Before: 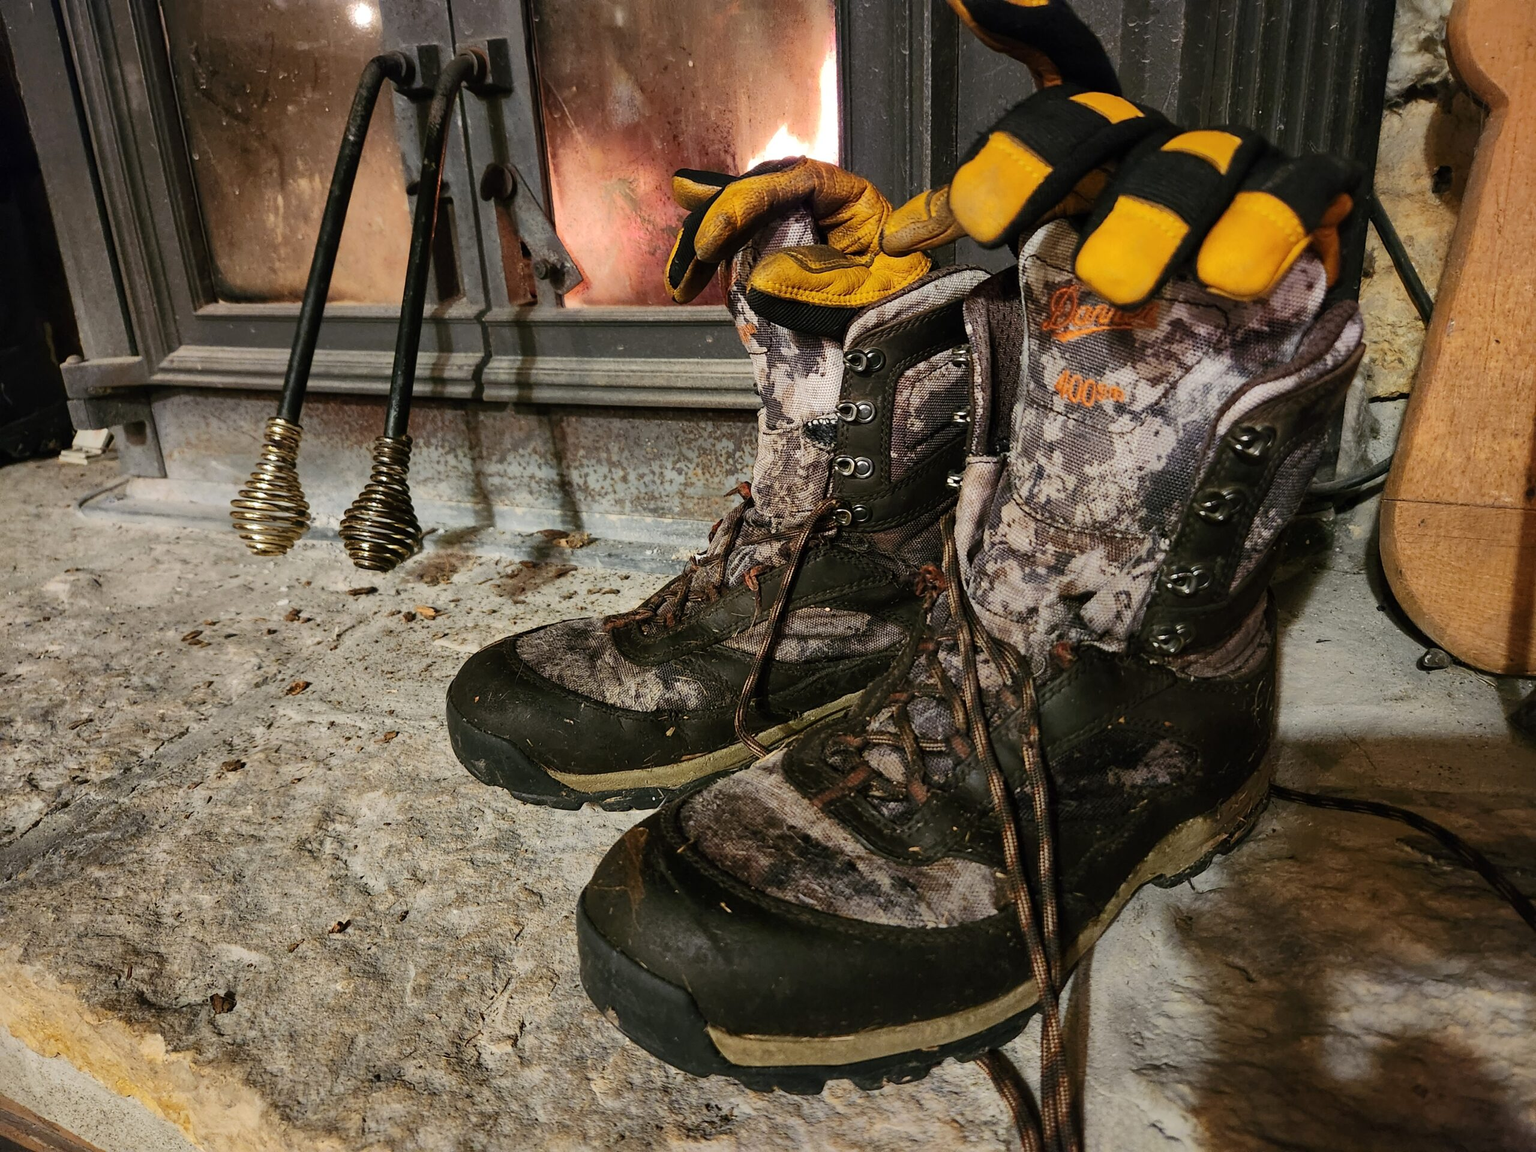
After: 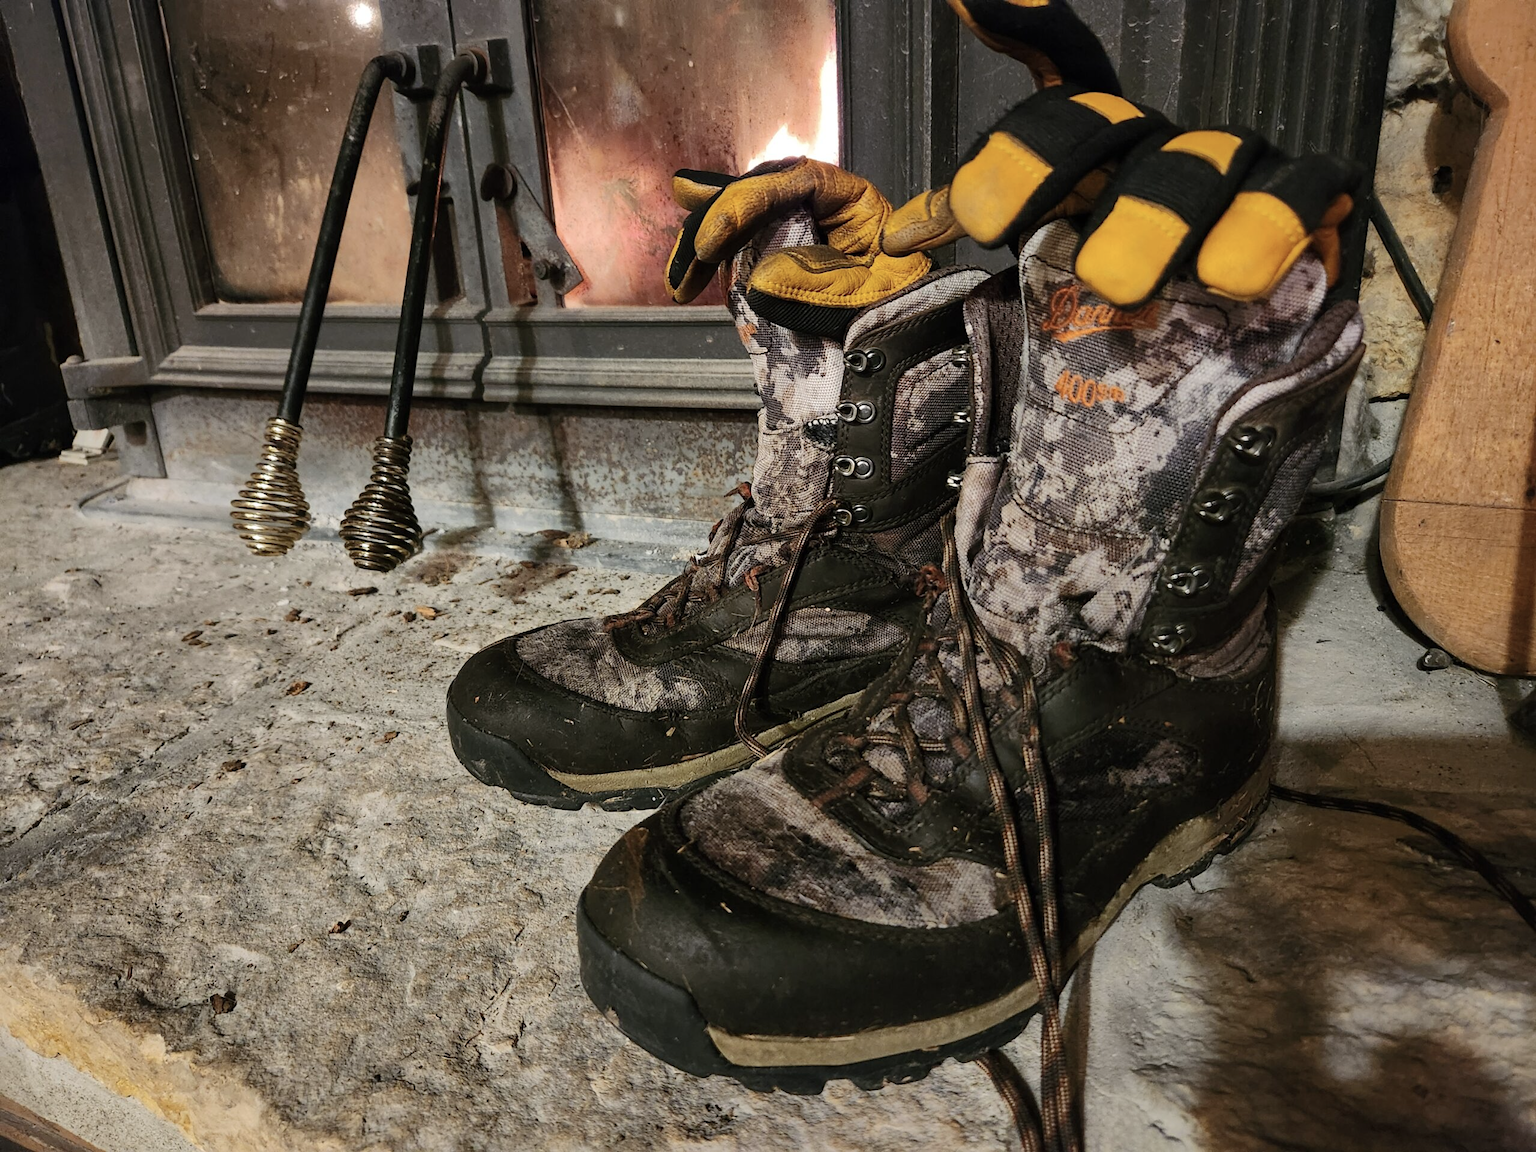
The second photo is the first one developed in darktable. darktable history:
color correction: highlights b* 0.032, saturation 0.813
